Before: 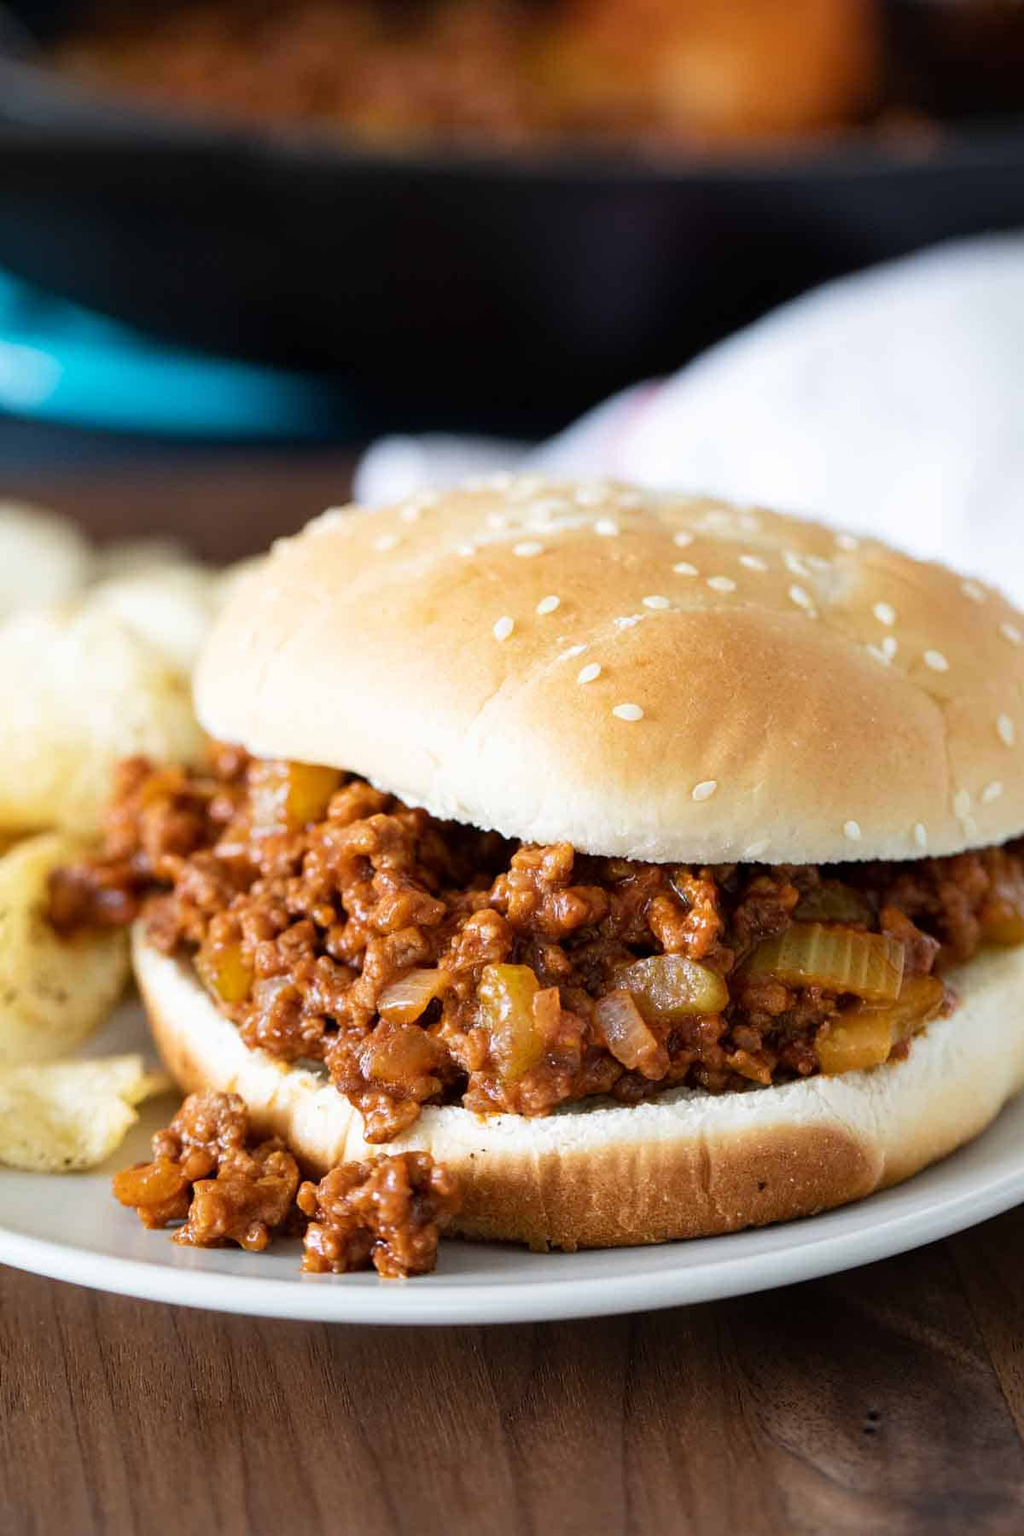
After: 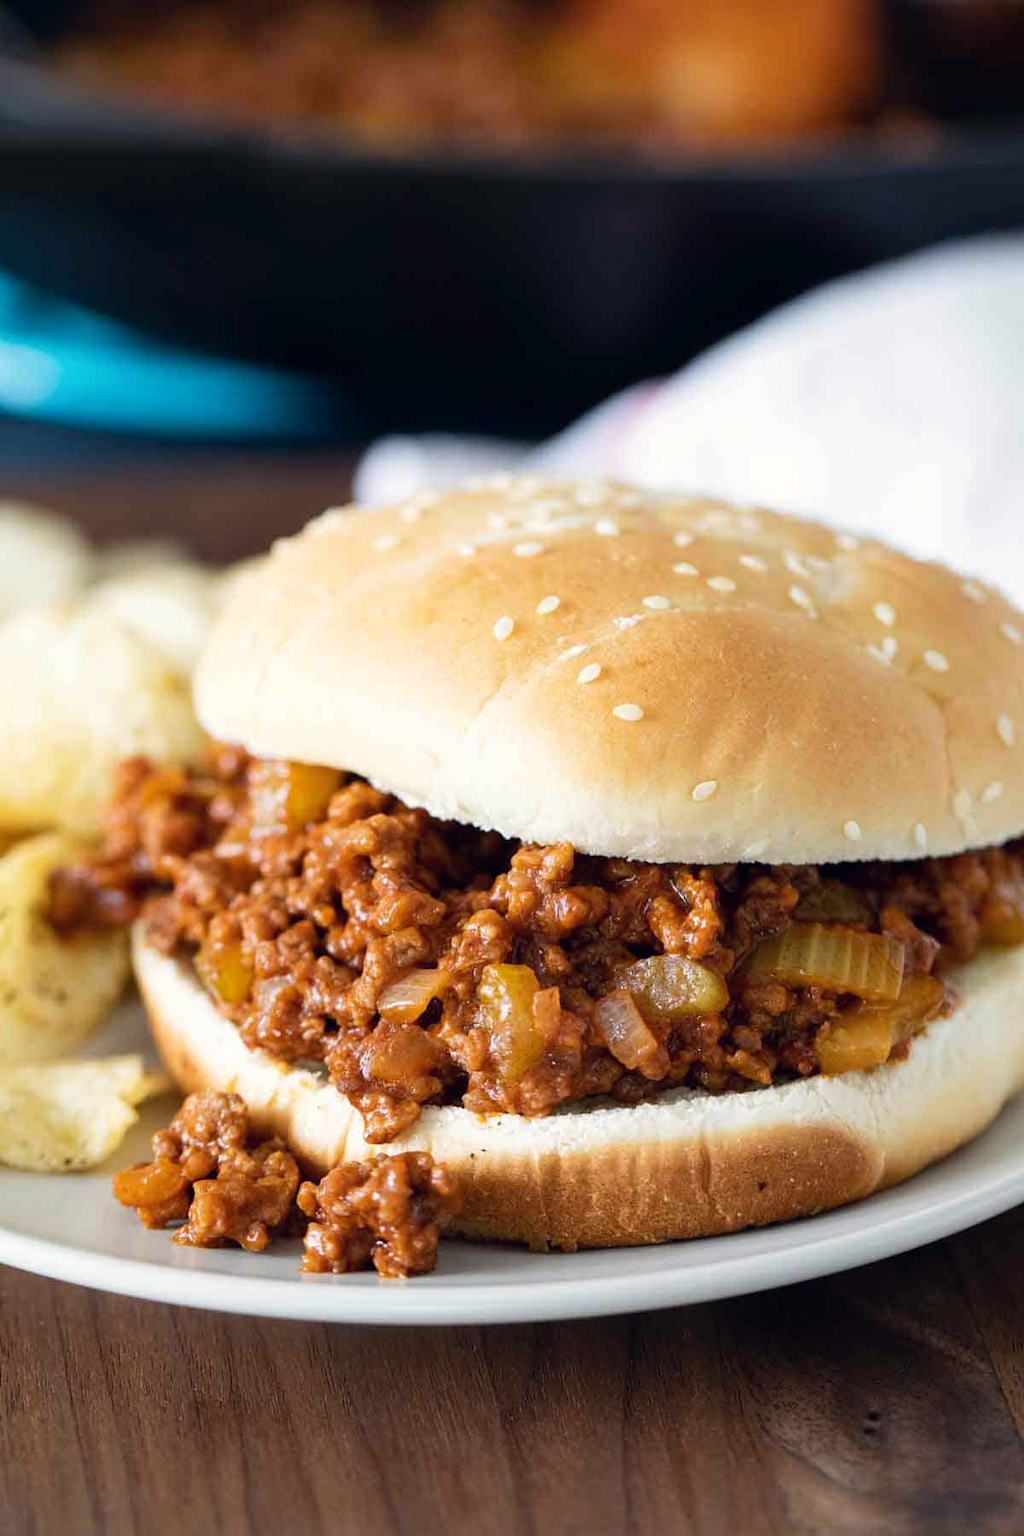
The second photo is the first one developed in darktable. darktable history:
color correction: highlights a* 0.282, highlights b* 2.72, shadows a* -0.794, shadows b* -4.22
